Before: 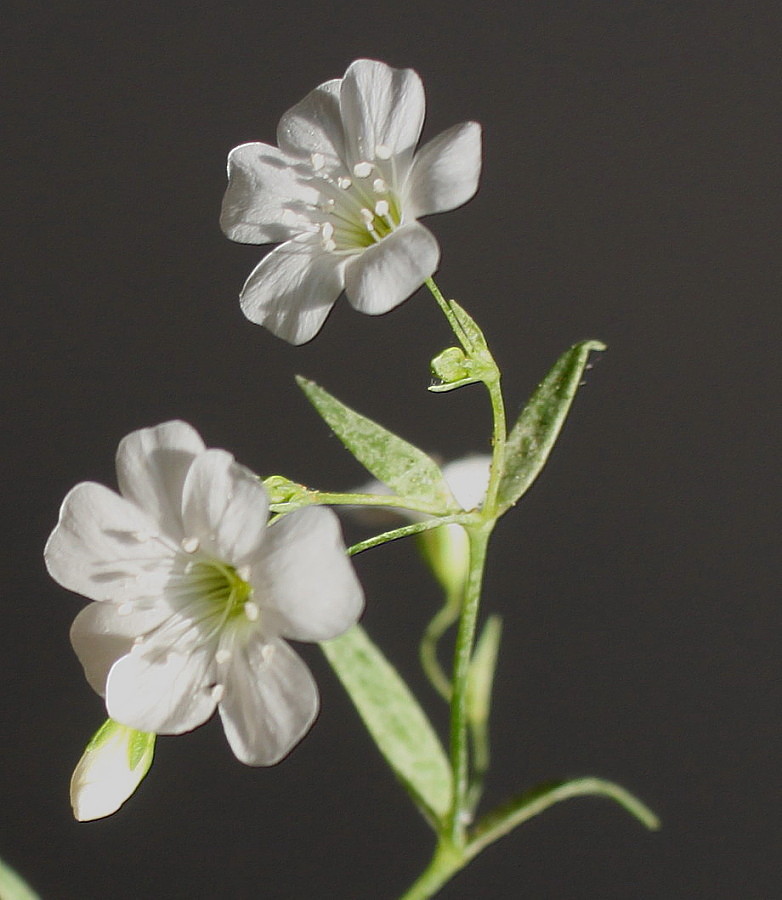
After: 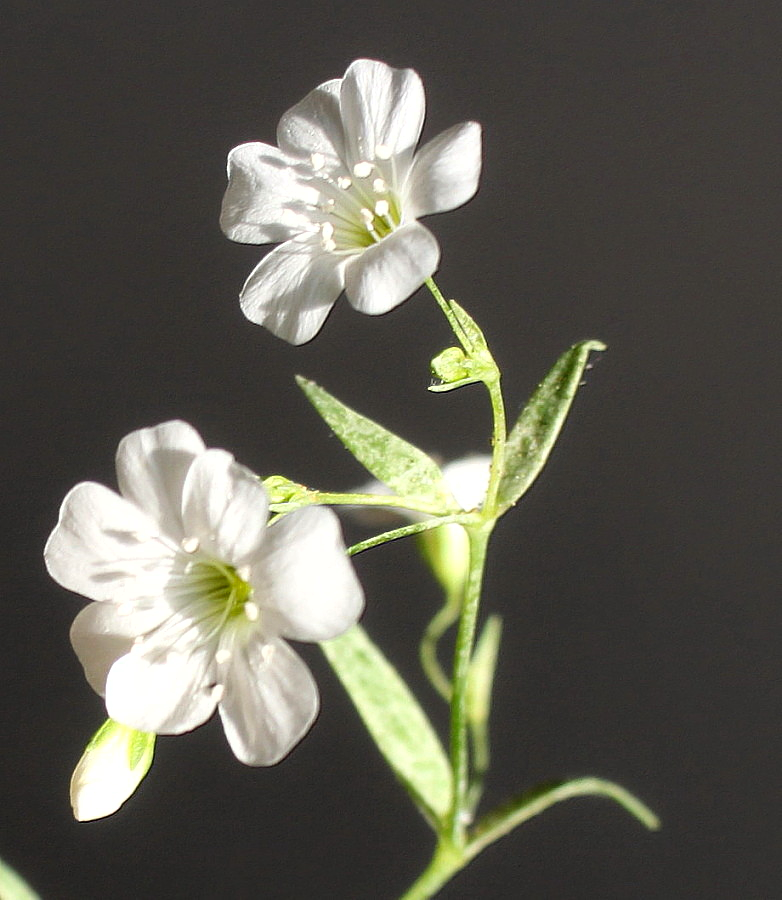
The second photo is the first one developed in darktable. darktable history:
shadows and highlights: shadows 22.43, highlights -48.95, soften with gaussian
tone equalizer: -8 EV -0.779 EV, -7 EV -0.704 EV, -6 EV -0.601 EV, -5 EV -0.368 EV, -3 EV 0.367 EV, -2 EV 0.6 EV, -1 EV 0.689 EV, +0 EV 0.735 EV
